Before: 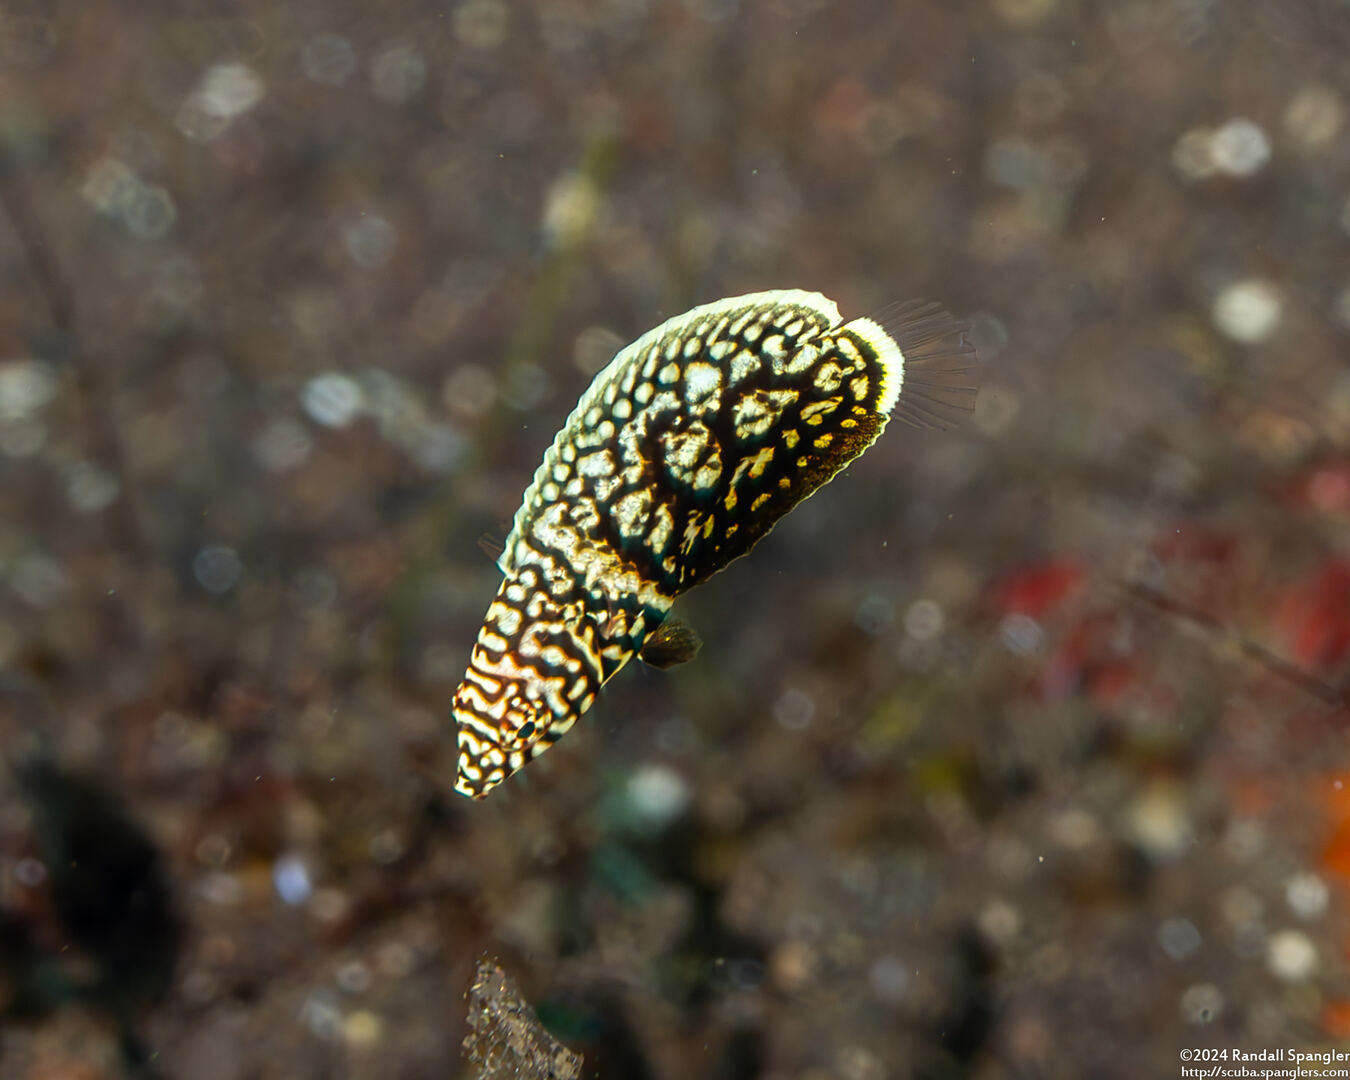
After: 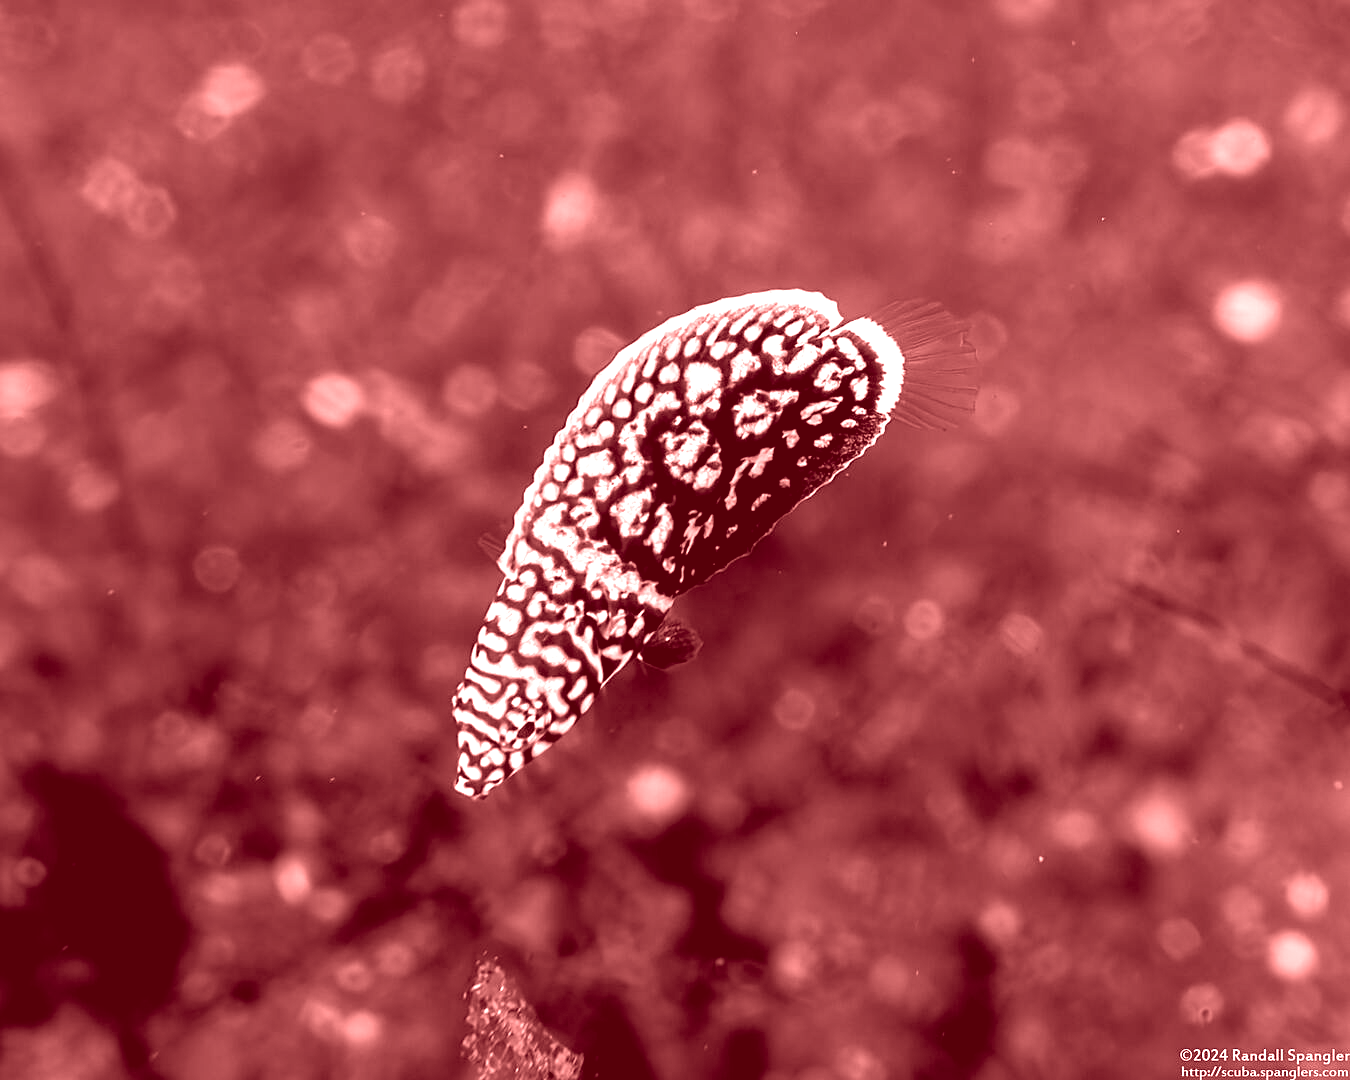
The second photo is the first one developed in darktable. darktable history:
exposure: black level correction 0.001, compensate highlight preservation false
sharpen: amount 0.2
color balance rgb: shadows lift › luminance -21.66%, shadows lift › chroma 8.98%, shadows lift › hue 283.37°, power › chroma 1.55%, power › hue 25.59°, highlights gain › luminance 6.08%, highlights gain › chroma 2.55%, highlights gain › hue 90°, global offset › luminance -0.87%, perceptual saturation grading › global saturation 27.49%, perceptual saturation grading › highlights -28.39%, perceptual saturation grading › mid-tones 15.22%, perceptual saturation grading › shadows 33.98%, perceptual brilliance grading › highlights 10%, perceptual brilliance grading › mid-tones 5%
colorize: saturation 60%, source mix 100%
